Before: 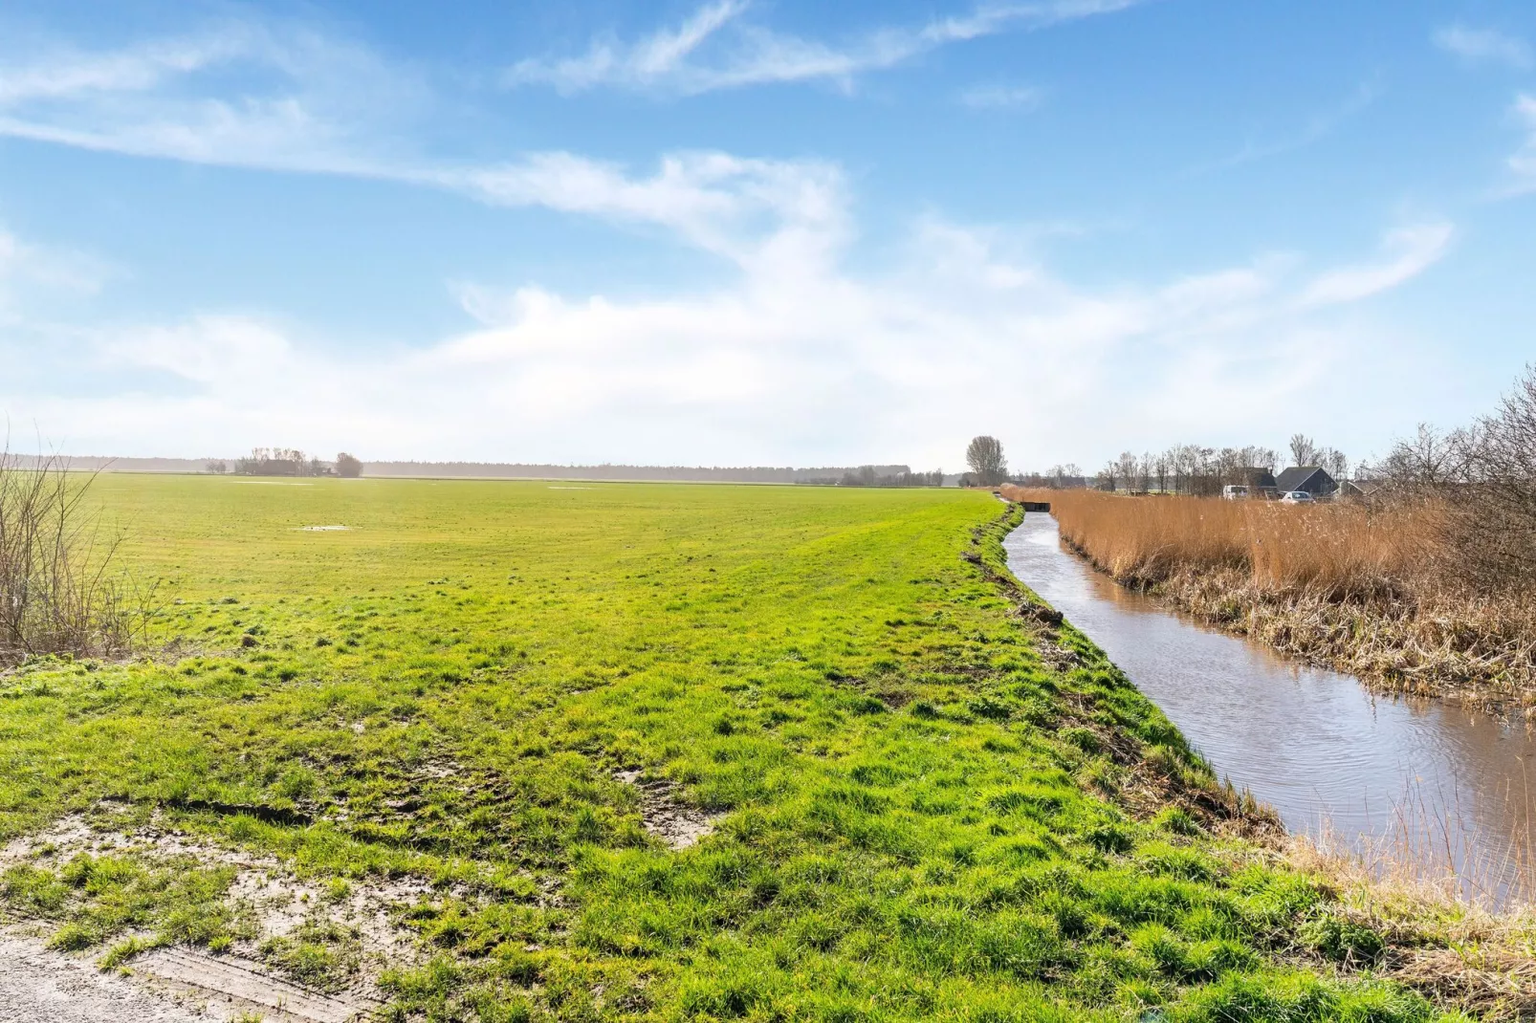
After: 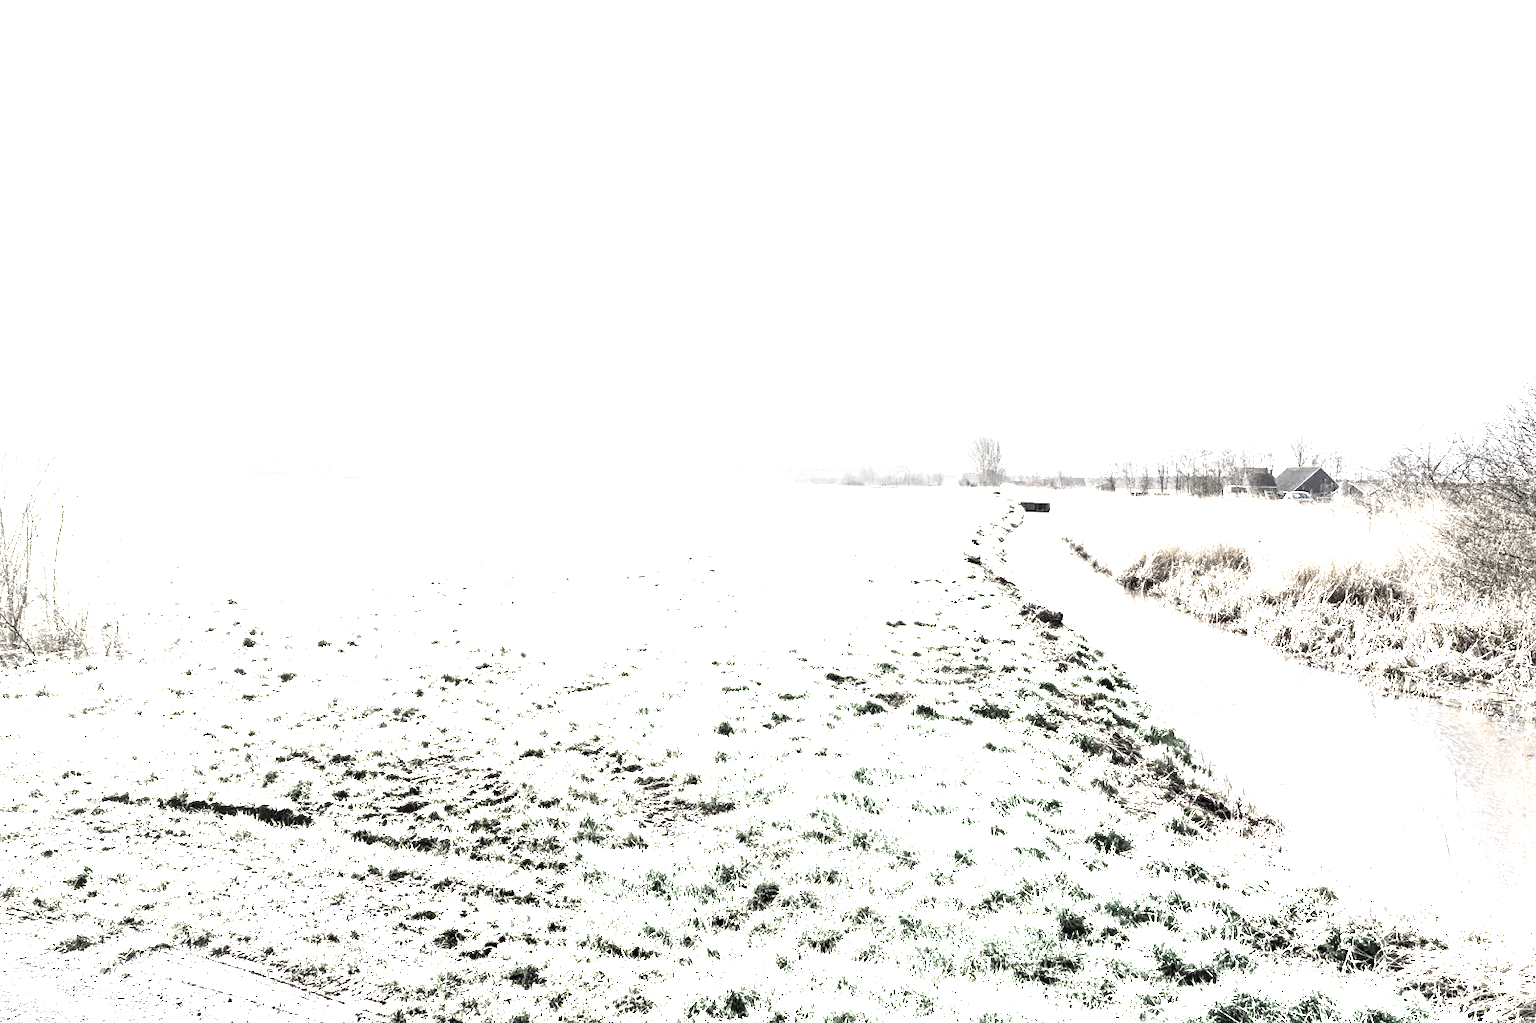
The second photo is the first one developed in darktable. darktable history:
exposure: exposure 1.262 EV, compensate highlight preservation false
color zones: curves: ch0 [(0.25, 0.667) (0.758, 0.368)]; ch1 [(0.215, 0.245) (0.761, 0.373)]; ch2 [(0.247, 0.554) (0.761, 0.436)], mix 41.81%
local contrast: highlights 106%, shadows 103%, detail 119%, midtone range 0.2
shadows and highlights: shadows -1.22, highlights 40.47
